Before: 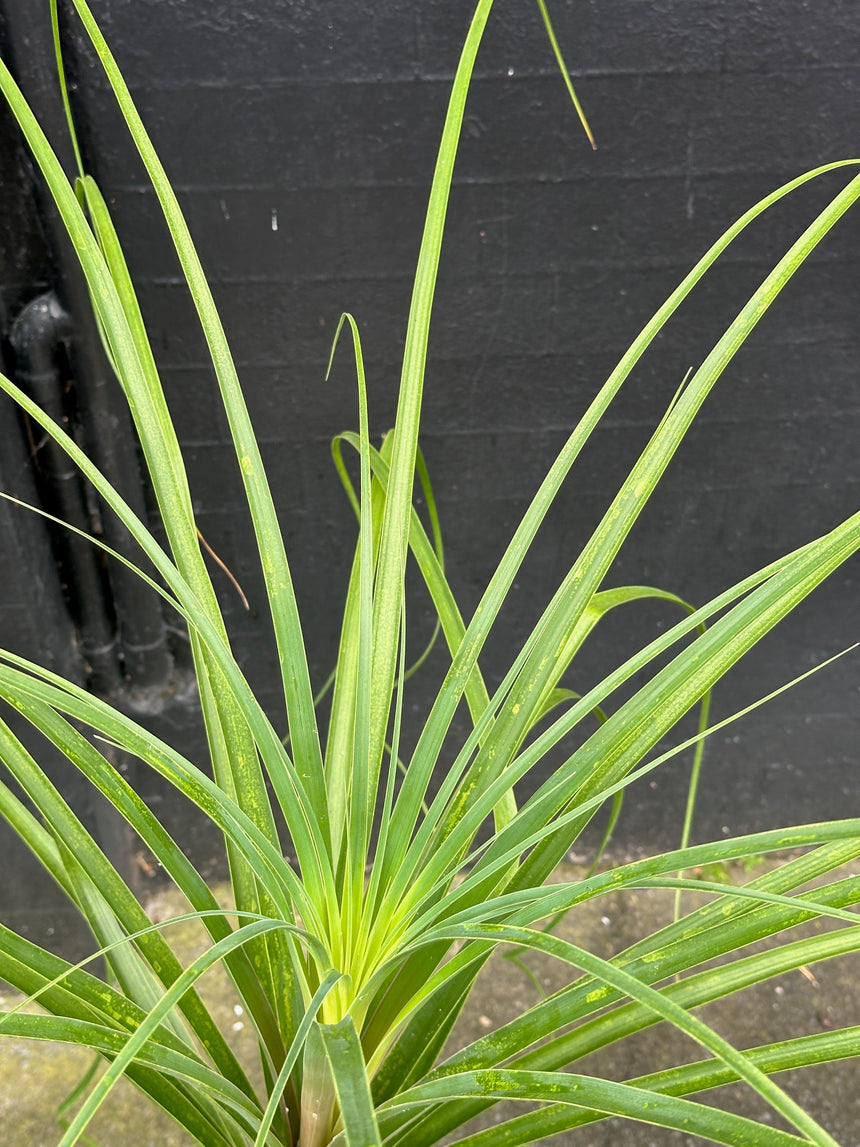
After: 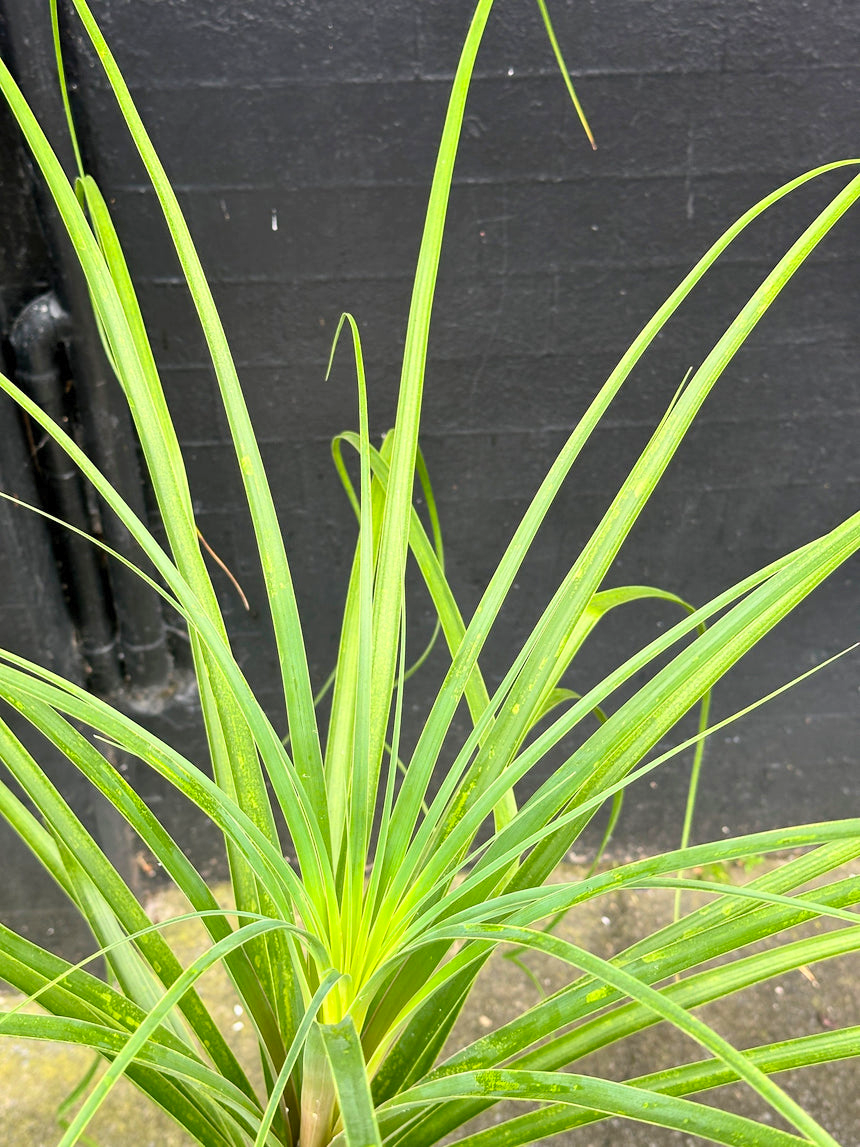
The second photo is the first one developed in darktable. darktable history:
contrast brightness saturation: contrast 0.198, brightness 0.156, saturation 0.224
